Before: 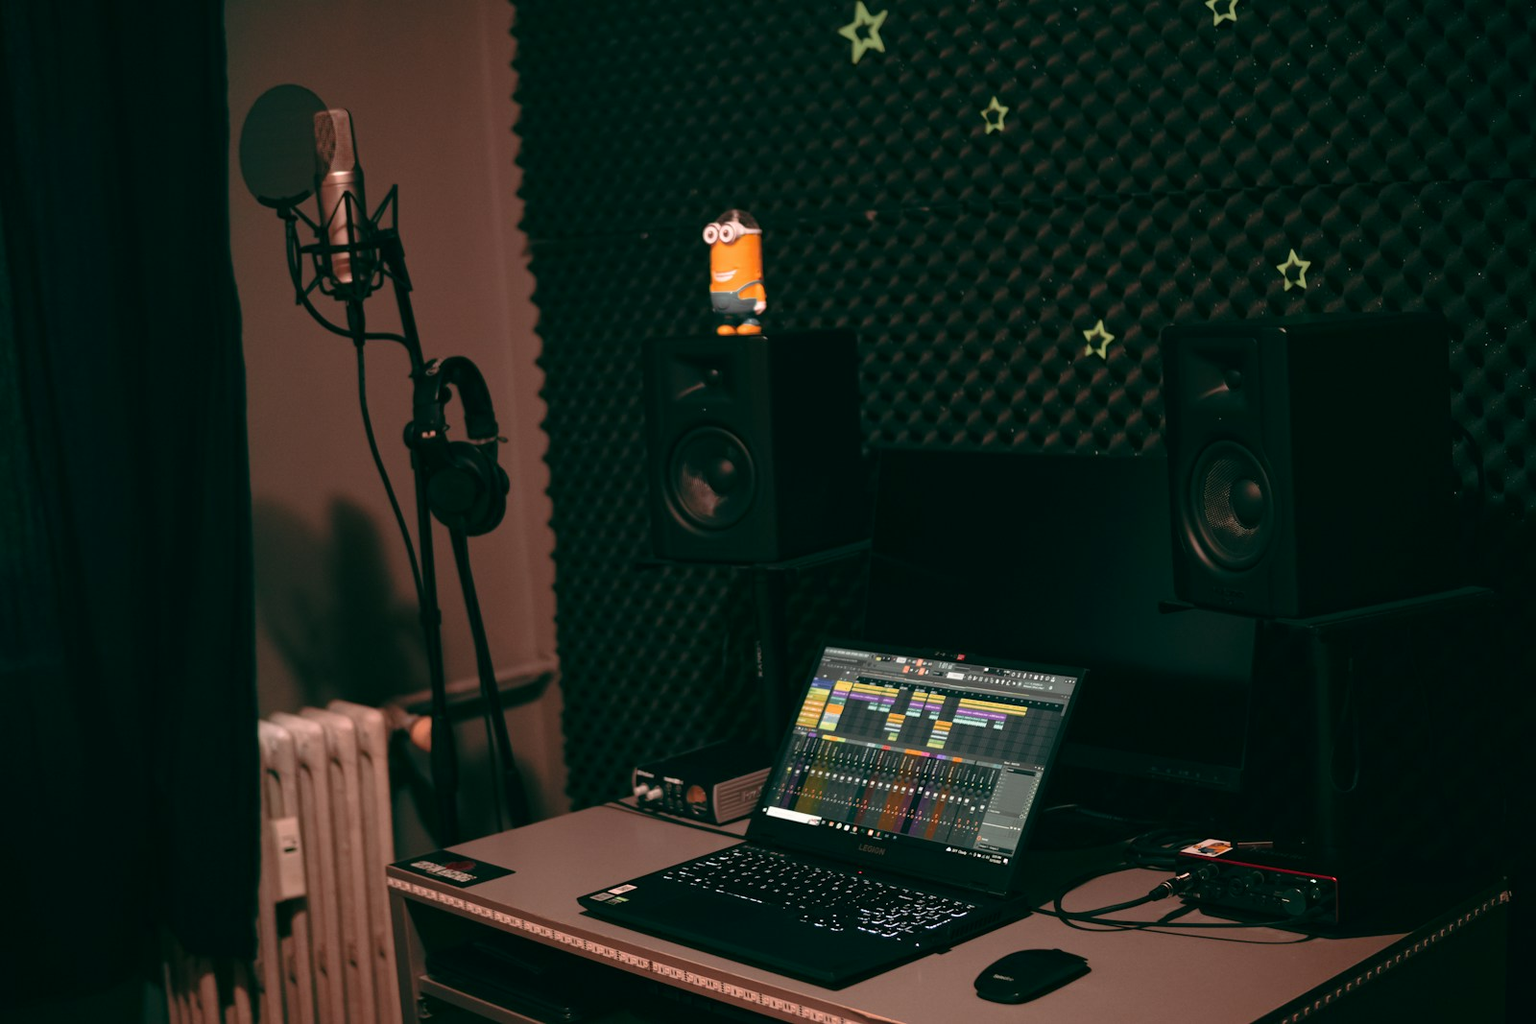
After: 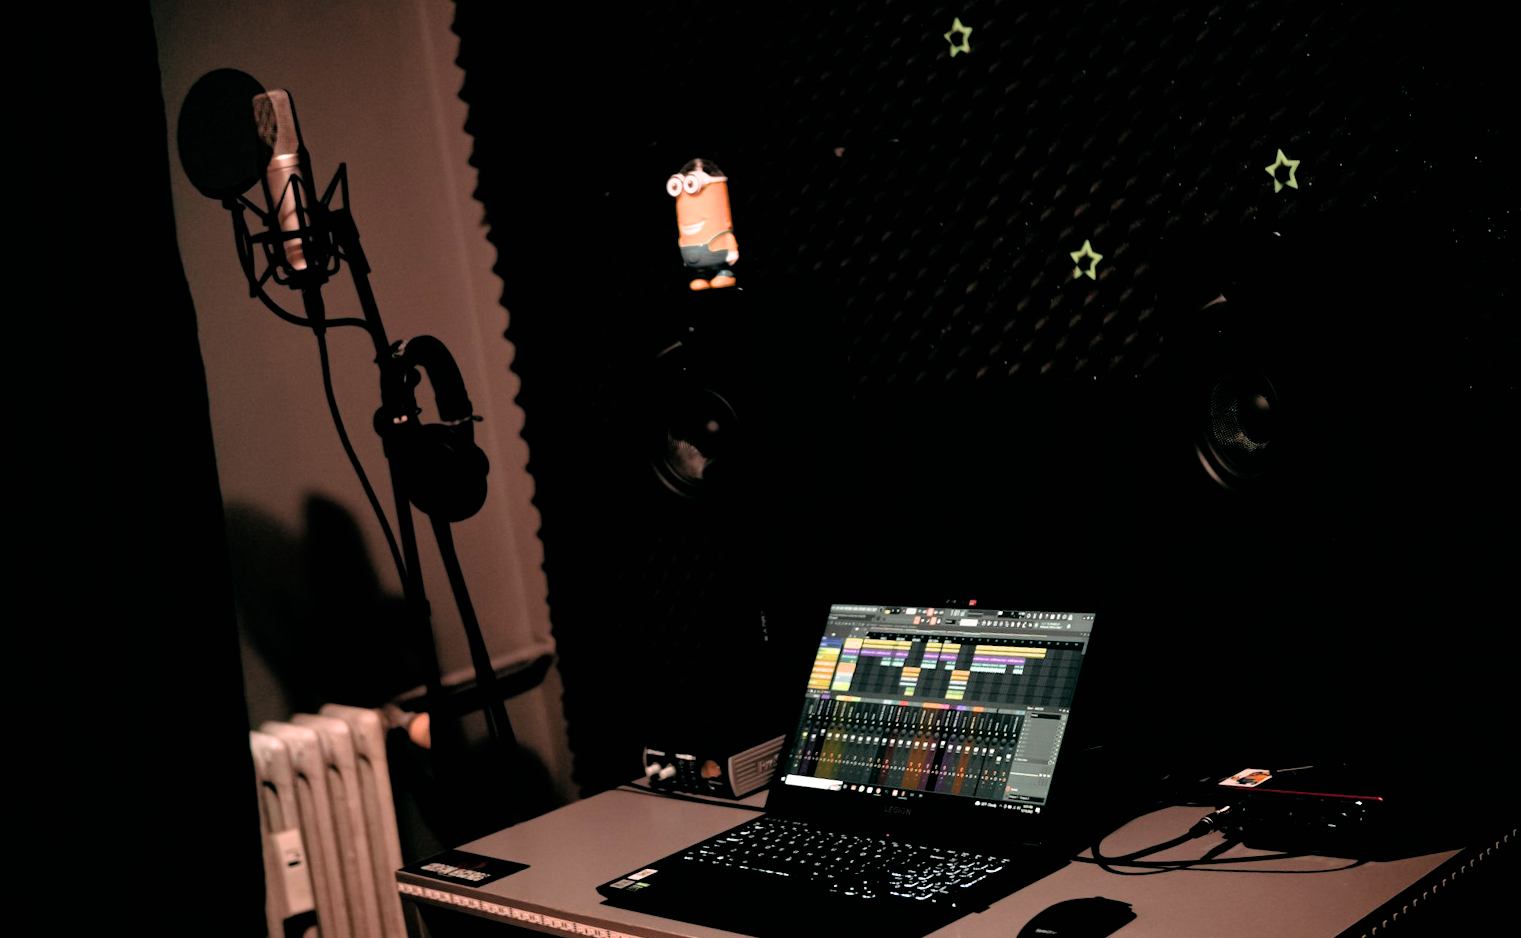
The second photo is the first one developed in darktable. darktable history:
exposure: black level correction 0.001, exposure 0.5 EV, compensate exposure bias true, compensate highlight preservation false
filmic rgb: black relative exposure -3.72 EV, white relative exposure 2.77 EV, dynamic range scaling -5.32%, hardness 3.03
rotate and perspective: rotation -5°, crop left 0.05, crop right 0.952, crop top 0.11, crop bottom 0.89
